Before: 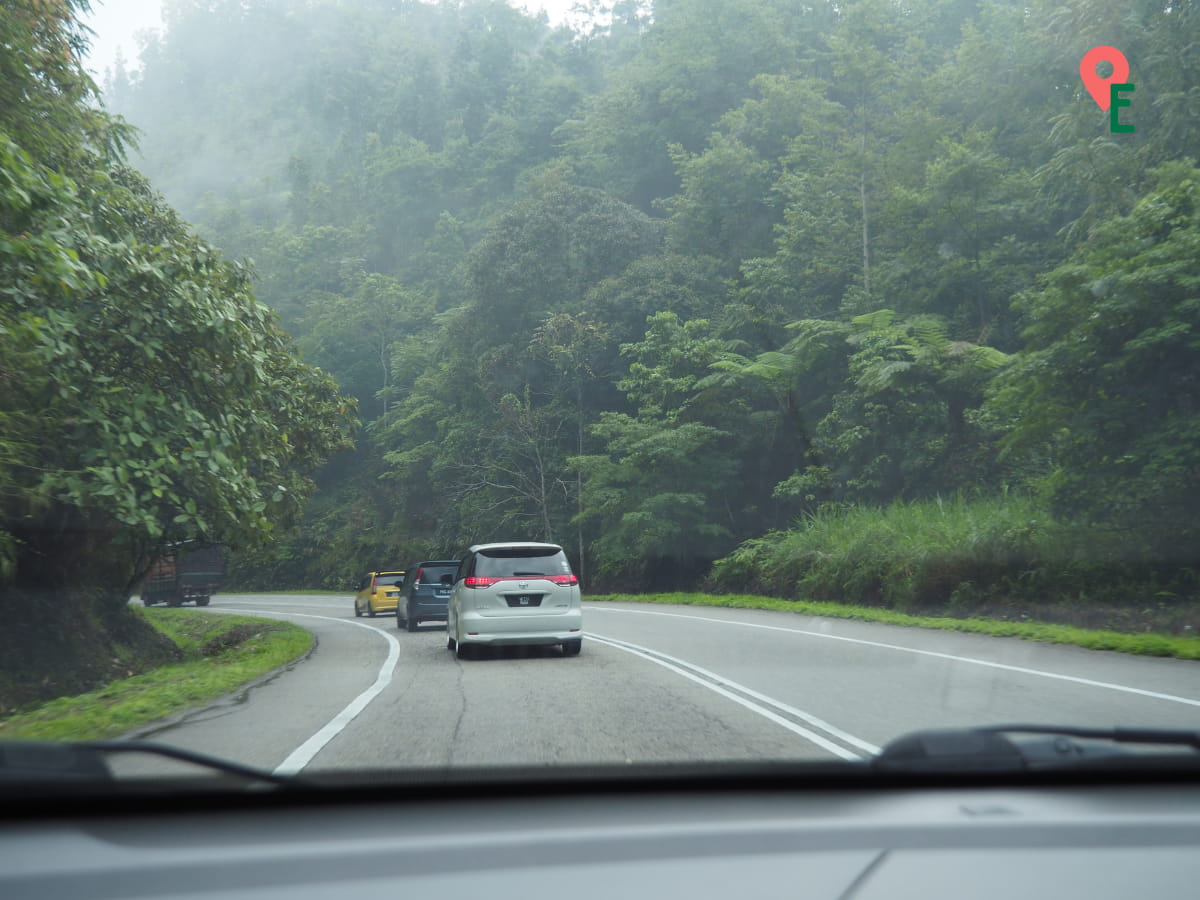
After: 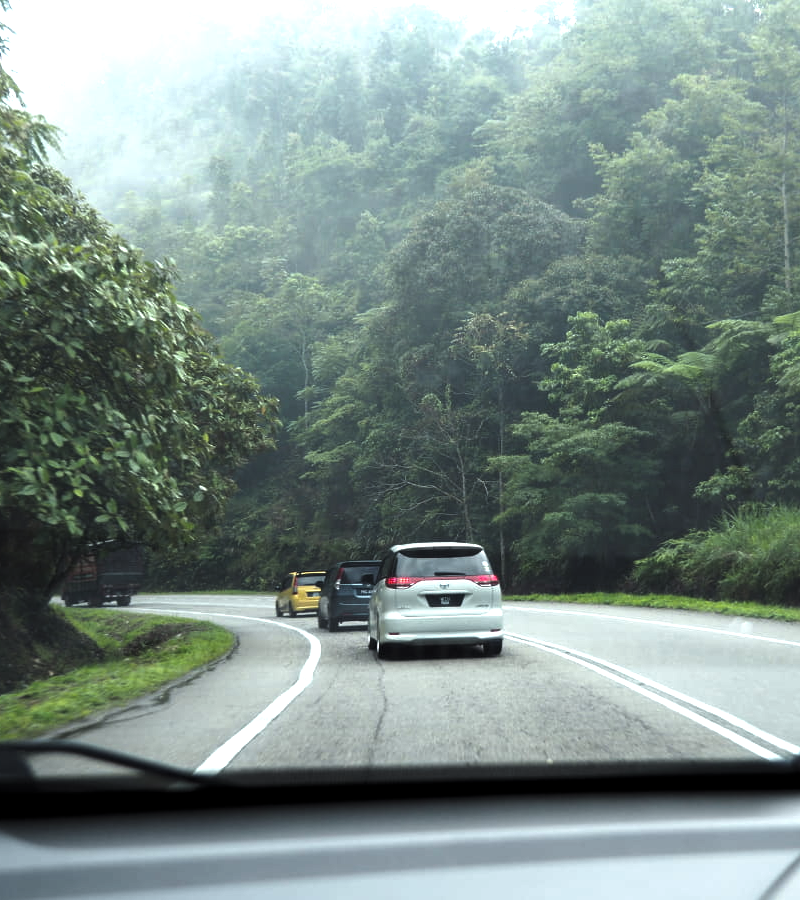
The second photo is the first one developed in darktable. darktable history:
levels: levels [0.044, 0.475, 0.791]
crop and rotate: left 6.617%, right 26.717%
